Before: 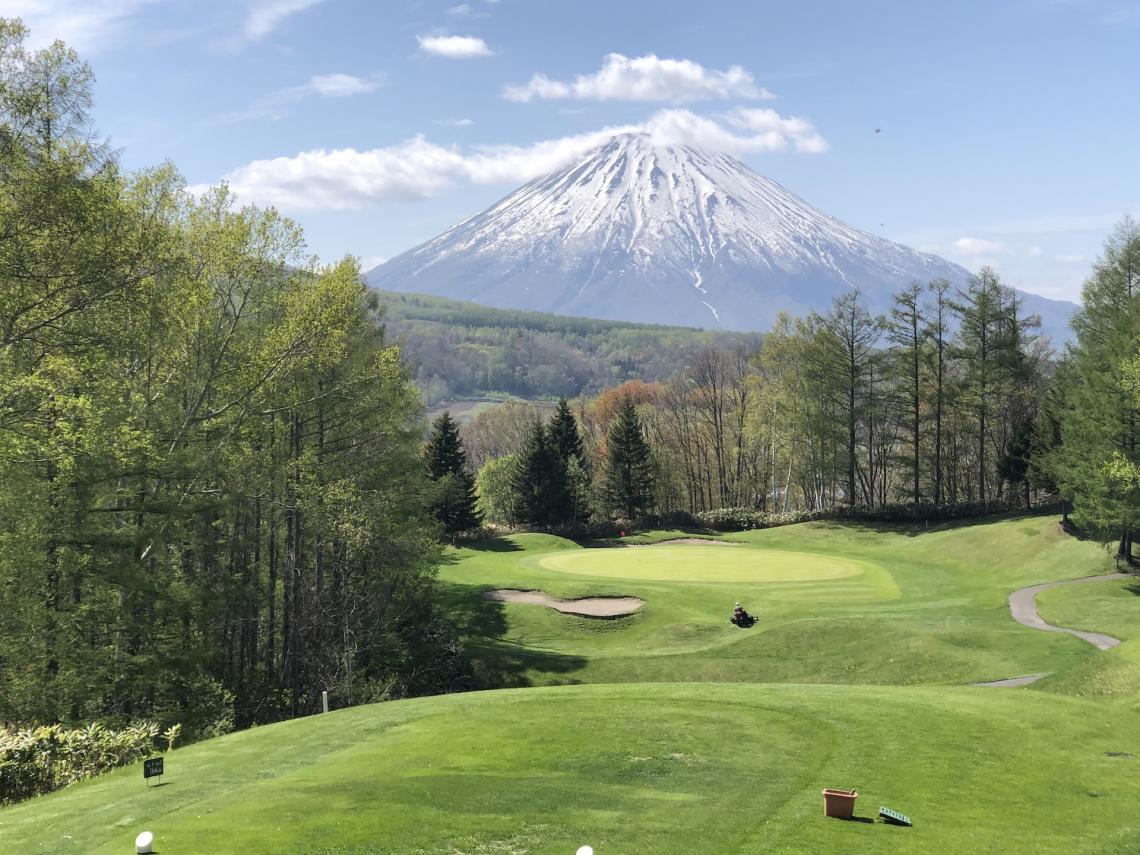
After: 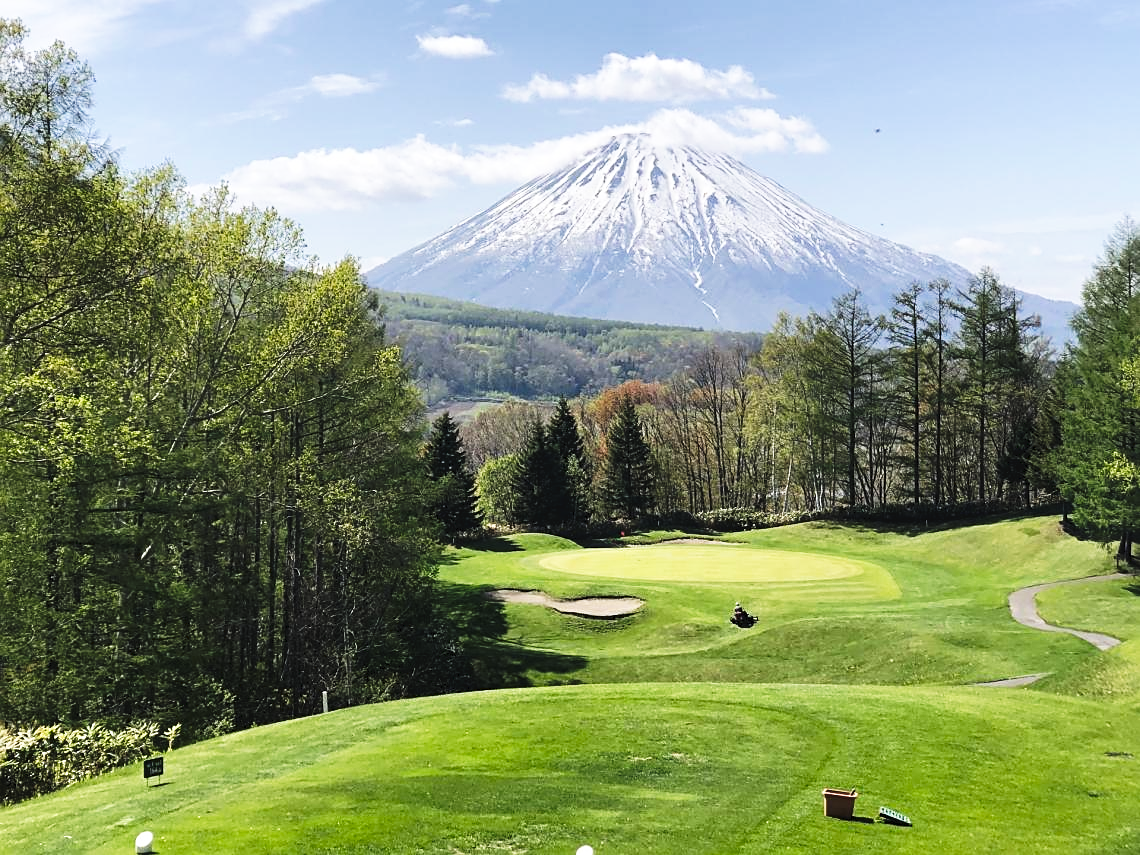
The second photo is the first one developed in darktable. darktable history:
levels: levels [0, 0.51, 1]
sharpen: on, module defaults
tone equalizer: on, module defaults
tone curve: curves: ch0 [(0, 0) (0.003, 0.047) (0.011, 0.047) (0.025, 0.049) (0.044, 0.051) (0.069, 0.055) (0.1, 0.066) (0.136, 0.089) (0.177, 0.12) (0.224, 0.155) (0.277, 0.205) (0.335, 0.281) (0.399, 0.37) (0.468, 0.47) (0.543, 0.574) (0.623, 0.687) (0.709, 0.801) (0.801, 0.89) (0.898, 0.963) (1, 1)], preserve colors none
